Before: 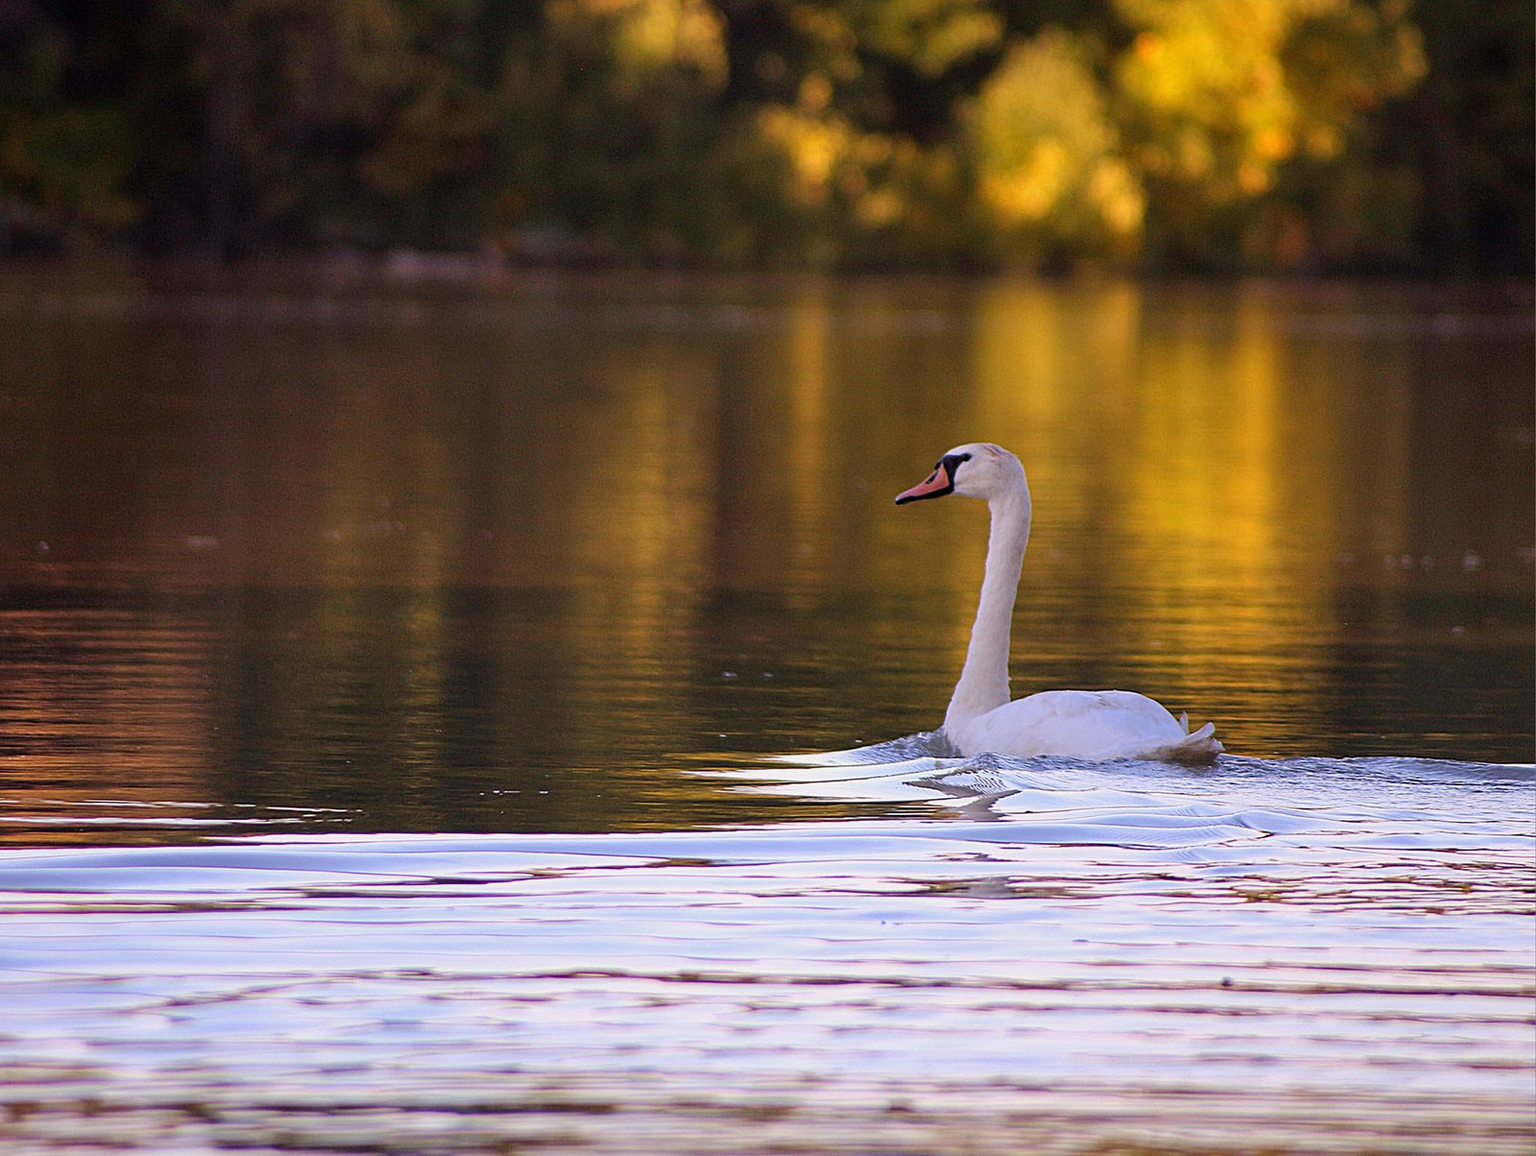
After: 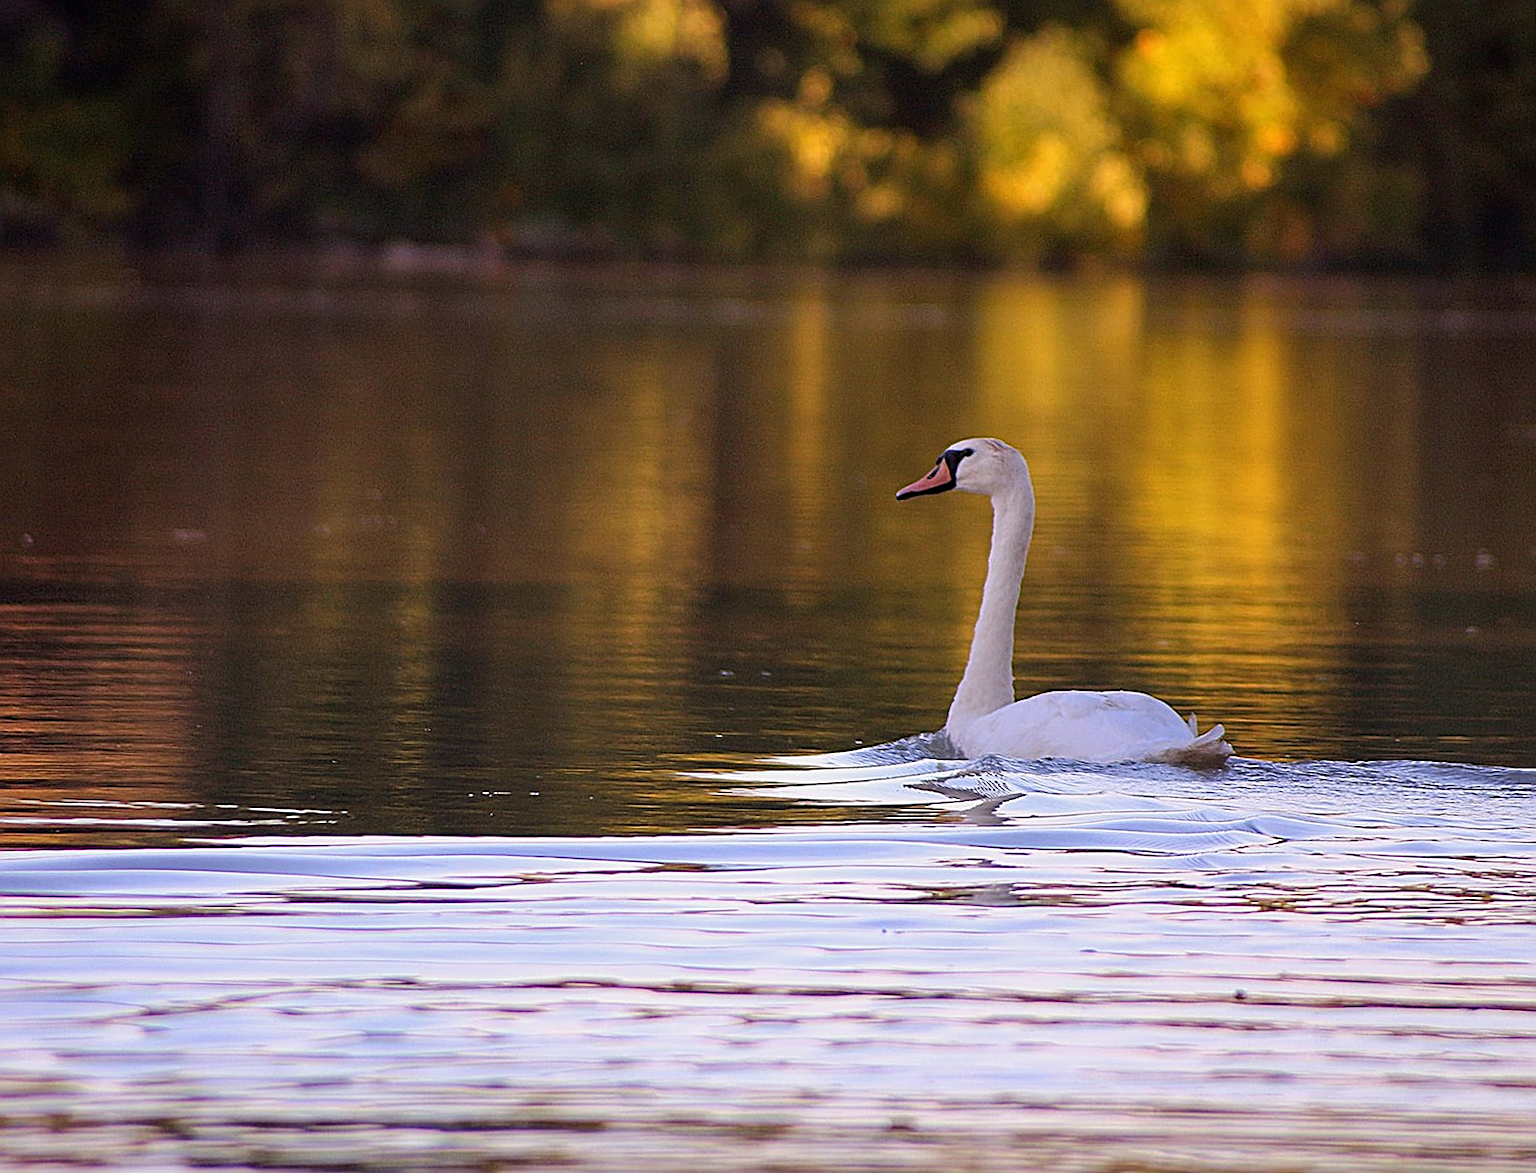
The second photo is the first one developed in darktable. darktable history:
rotate and perspective: rotation 0.226°, lens shift (vertical) -0.042, crop left 0.023, crop right 0.982, crop top 0.006, crop bottom 0.994
sharpen: on, module defaults
exposure: compensate highlight preservation false
